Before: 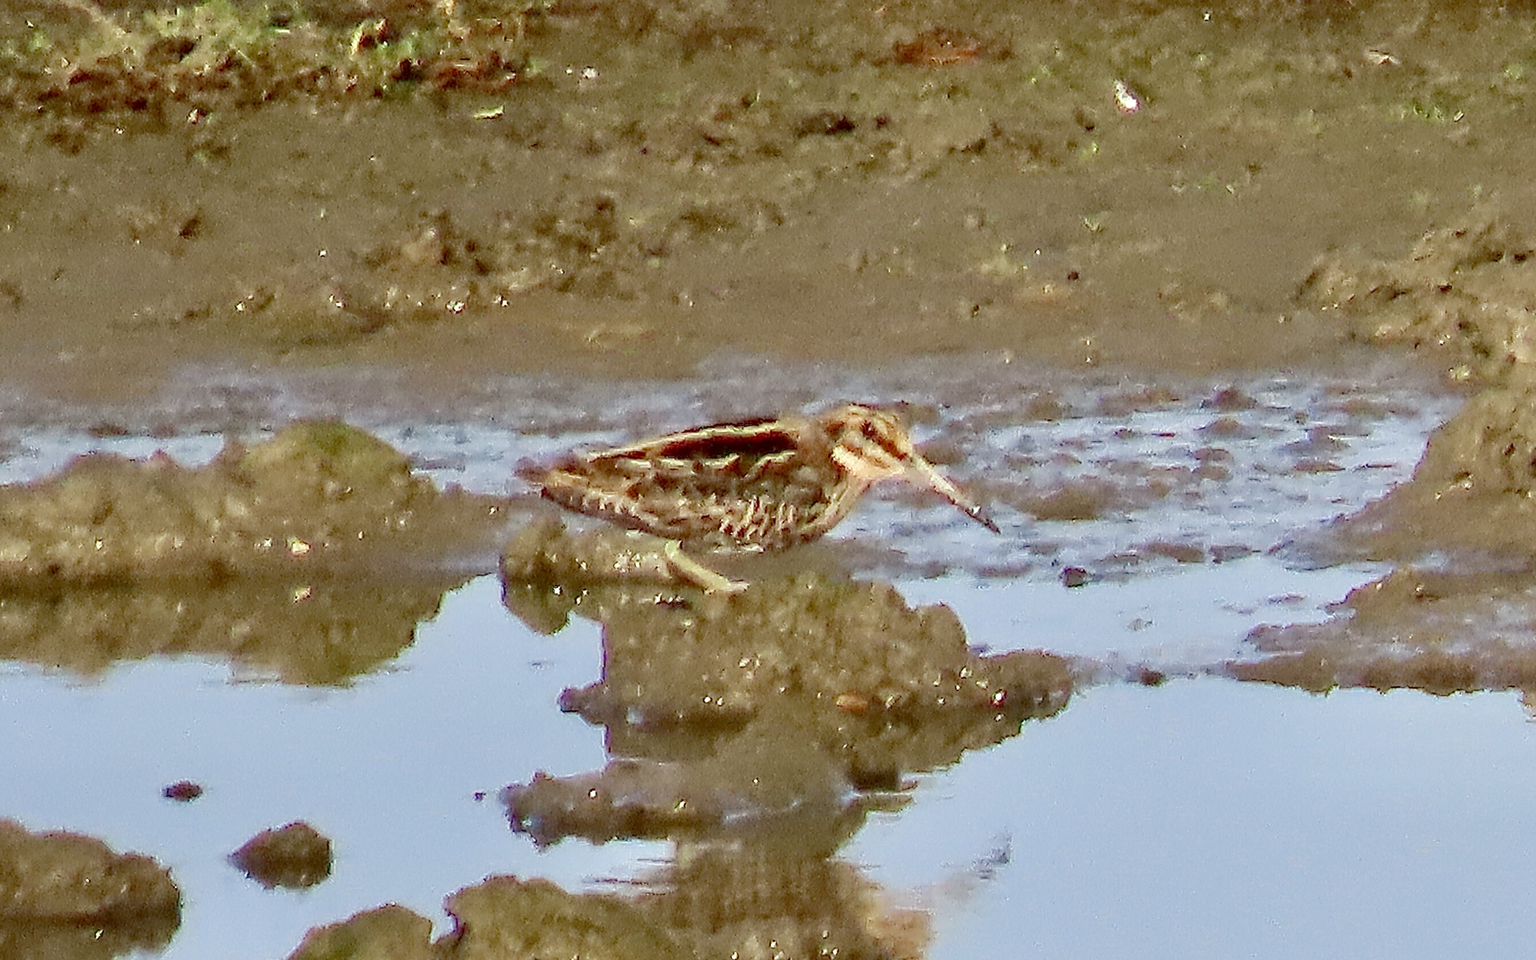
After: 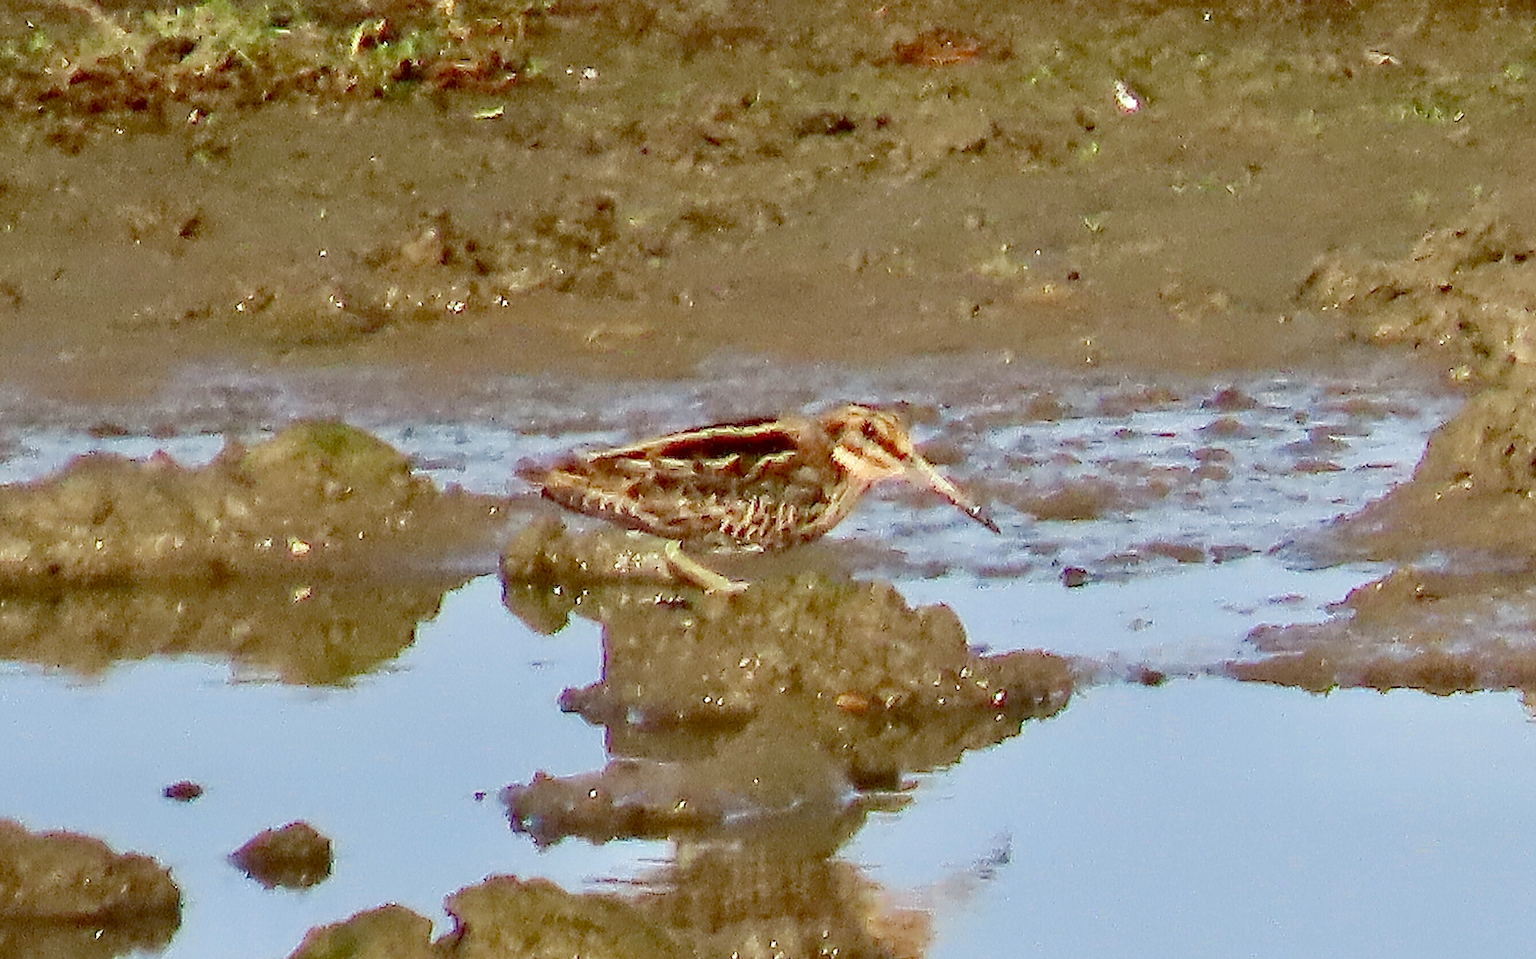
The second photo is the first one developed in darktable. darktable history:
levels: black 0.033%
